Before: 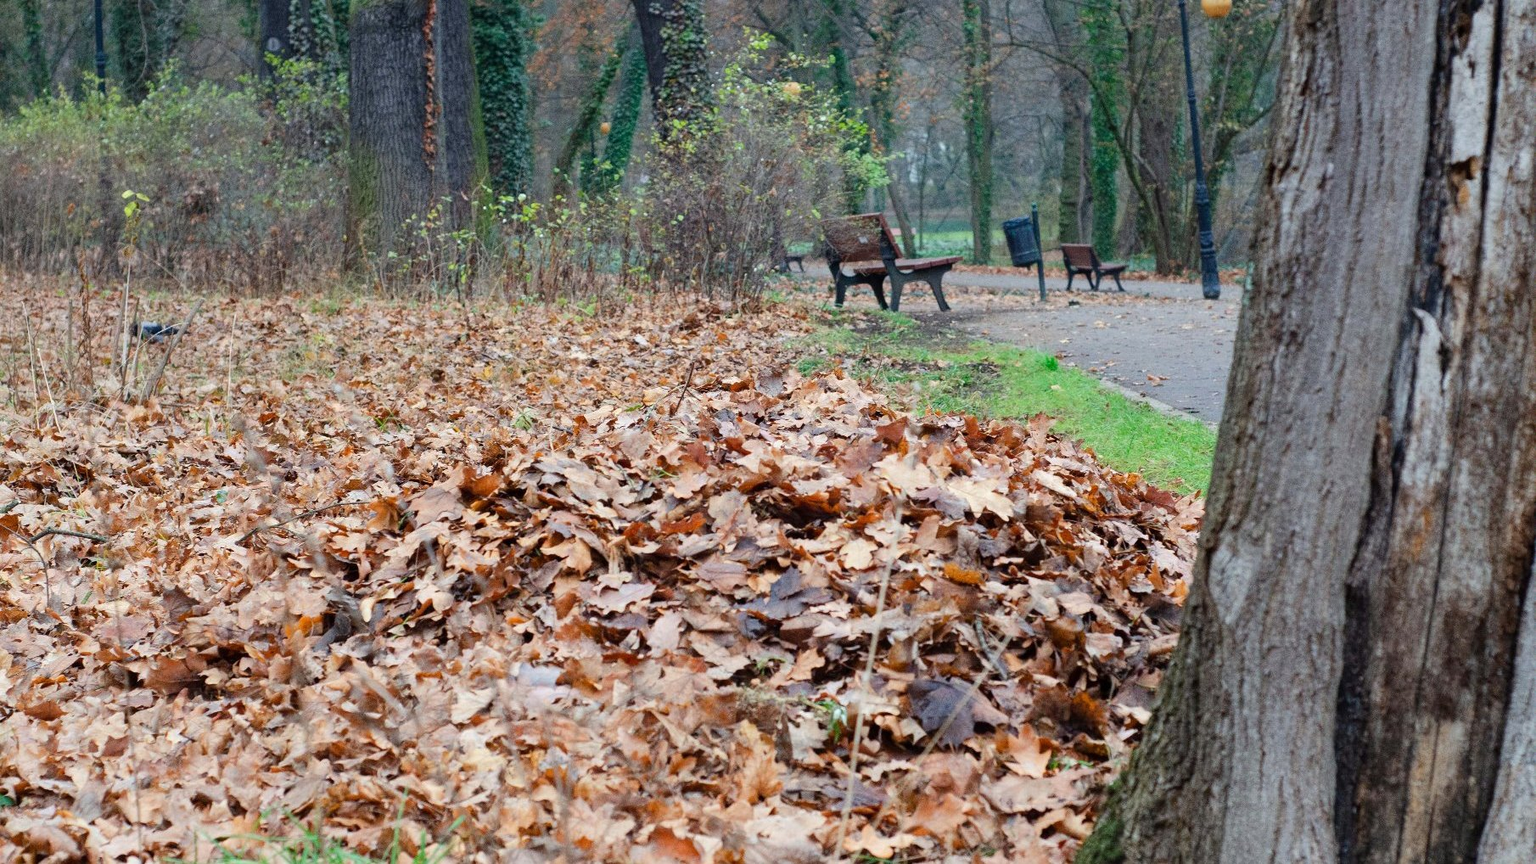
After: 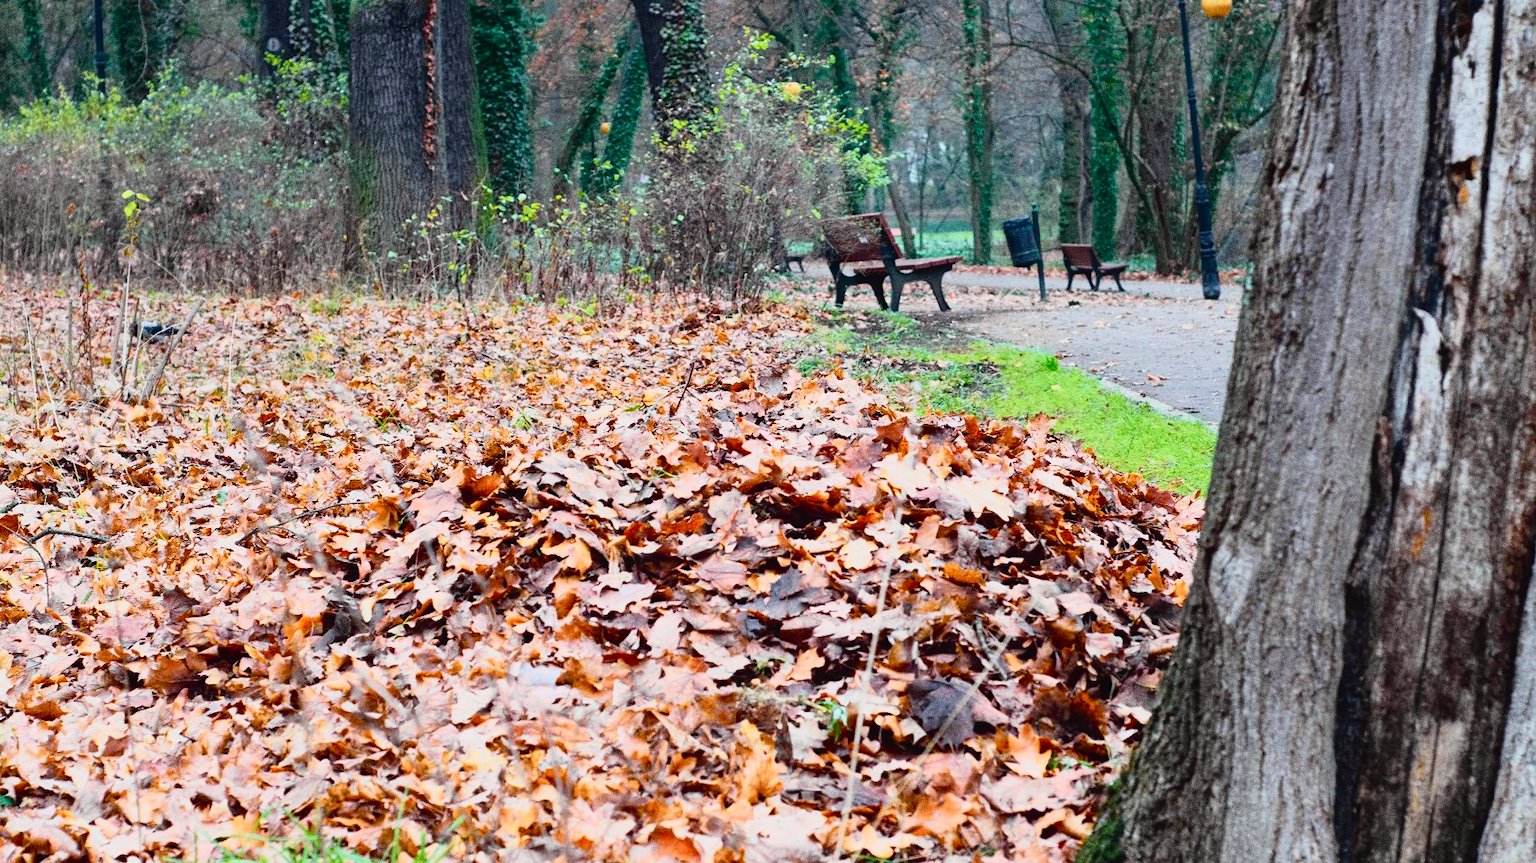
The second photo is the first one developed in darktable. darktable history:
tone curve: curves: ch0 [(0, 0.023) (0.132, 0.075) (0.256, 0.2) (0.463, 0.494) (0.699, 0.816) (0.813, 0.898) (1, 0.943)]; ch1 [(0, 0) (0.32, 0.306) (0.441, 0.41) (0.476, 0.466) (0.498, 0.5) (0.518, 0.519) (0.546, 0.571) (0.604, 0.651) (0.733, 0.817) (1, 1)]; ch2 [(0, 0) (0.312, 0.313) (0.431, 0.425) (0.483, 0.477) (0.503, 0.503) (0.526, 0.507) (0.564, 0.575) (0.614, 0.695) (0.713, 0.767) (0.985, 0.966)], color space Lab, independent channels, preserve colors none
